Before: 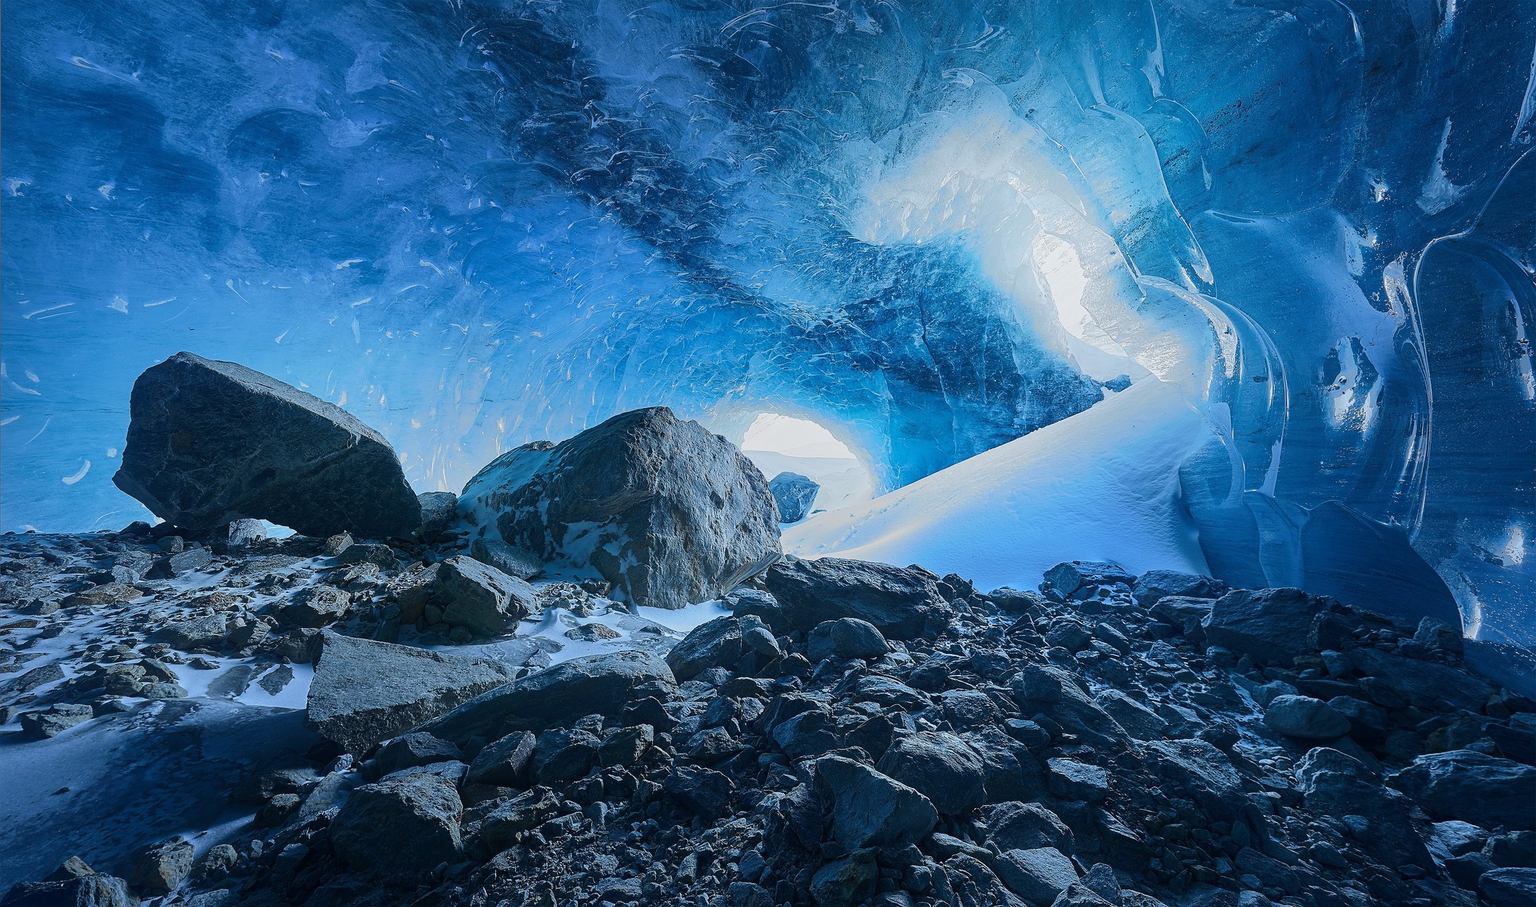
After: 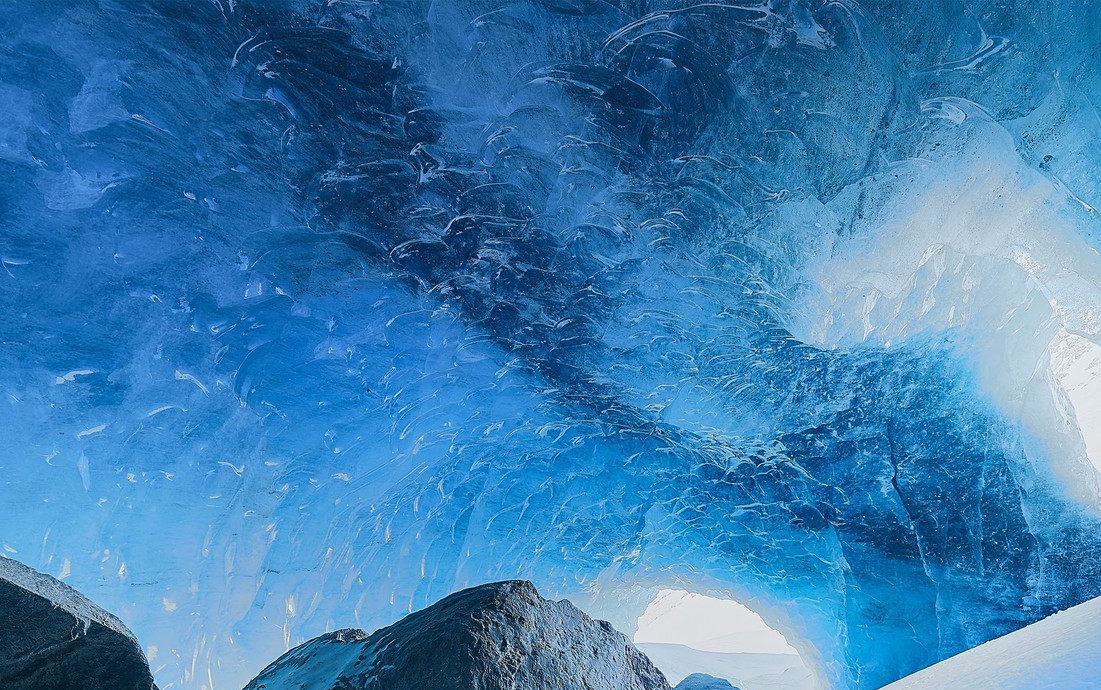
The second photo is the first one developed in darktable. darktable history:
tone equalizer: on, module defaults
crop: left 19.386%, right 30.359%, bottom 46.646%
